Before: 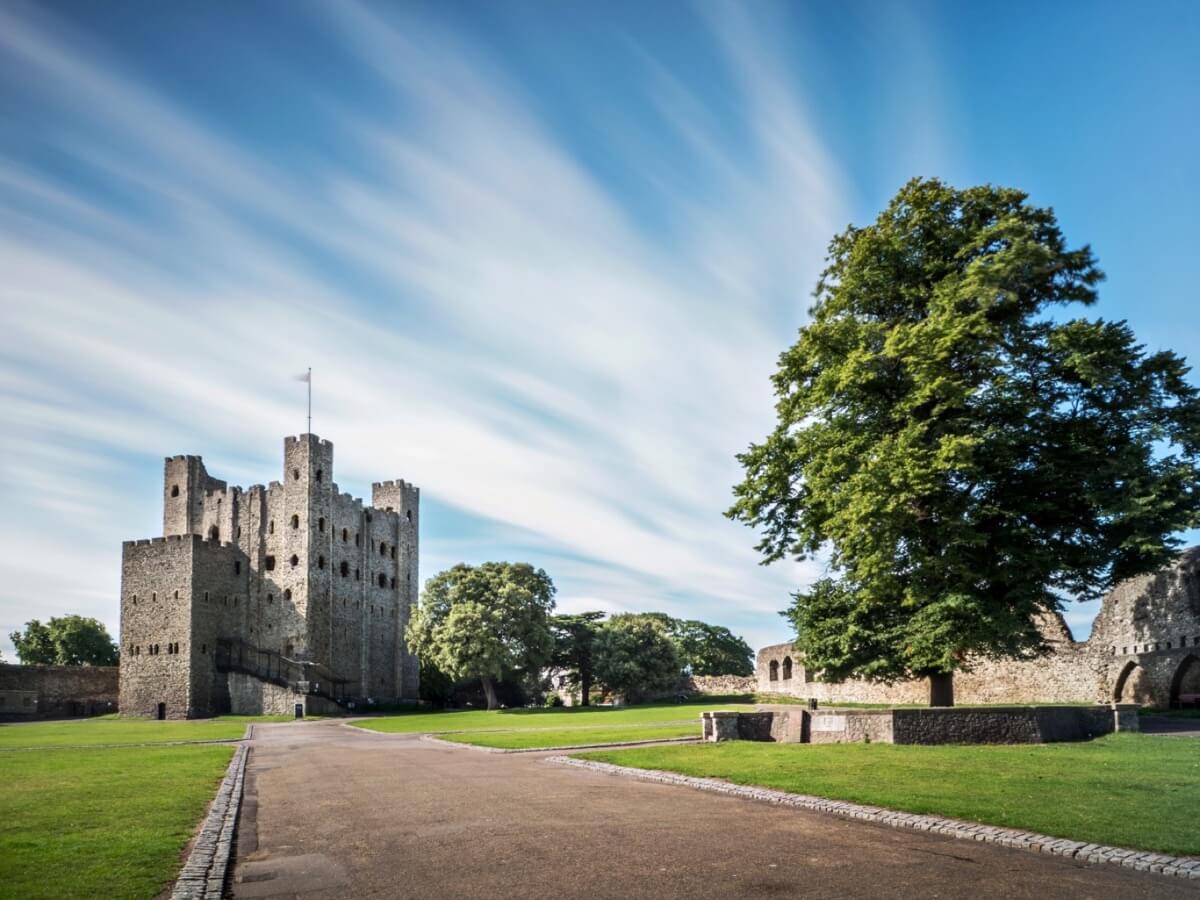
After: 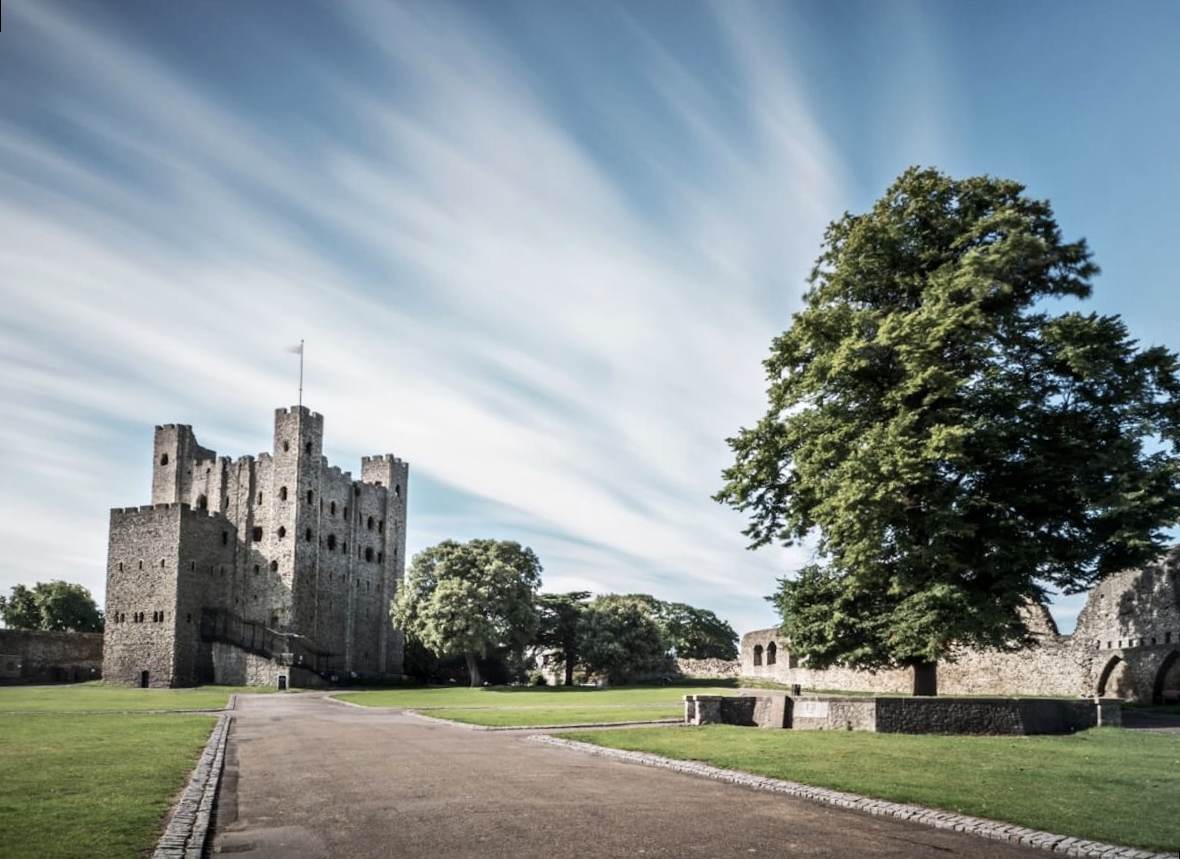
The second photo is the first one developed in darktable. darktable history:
rotate and perspective: rotation 1.57°, crop left 0.018, crop right 0.982, crop top 0.039, crop bottom 0.961
contrast brightness saturation: contrast 0.1, saturation -0.36
